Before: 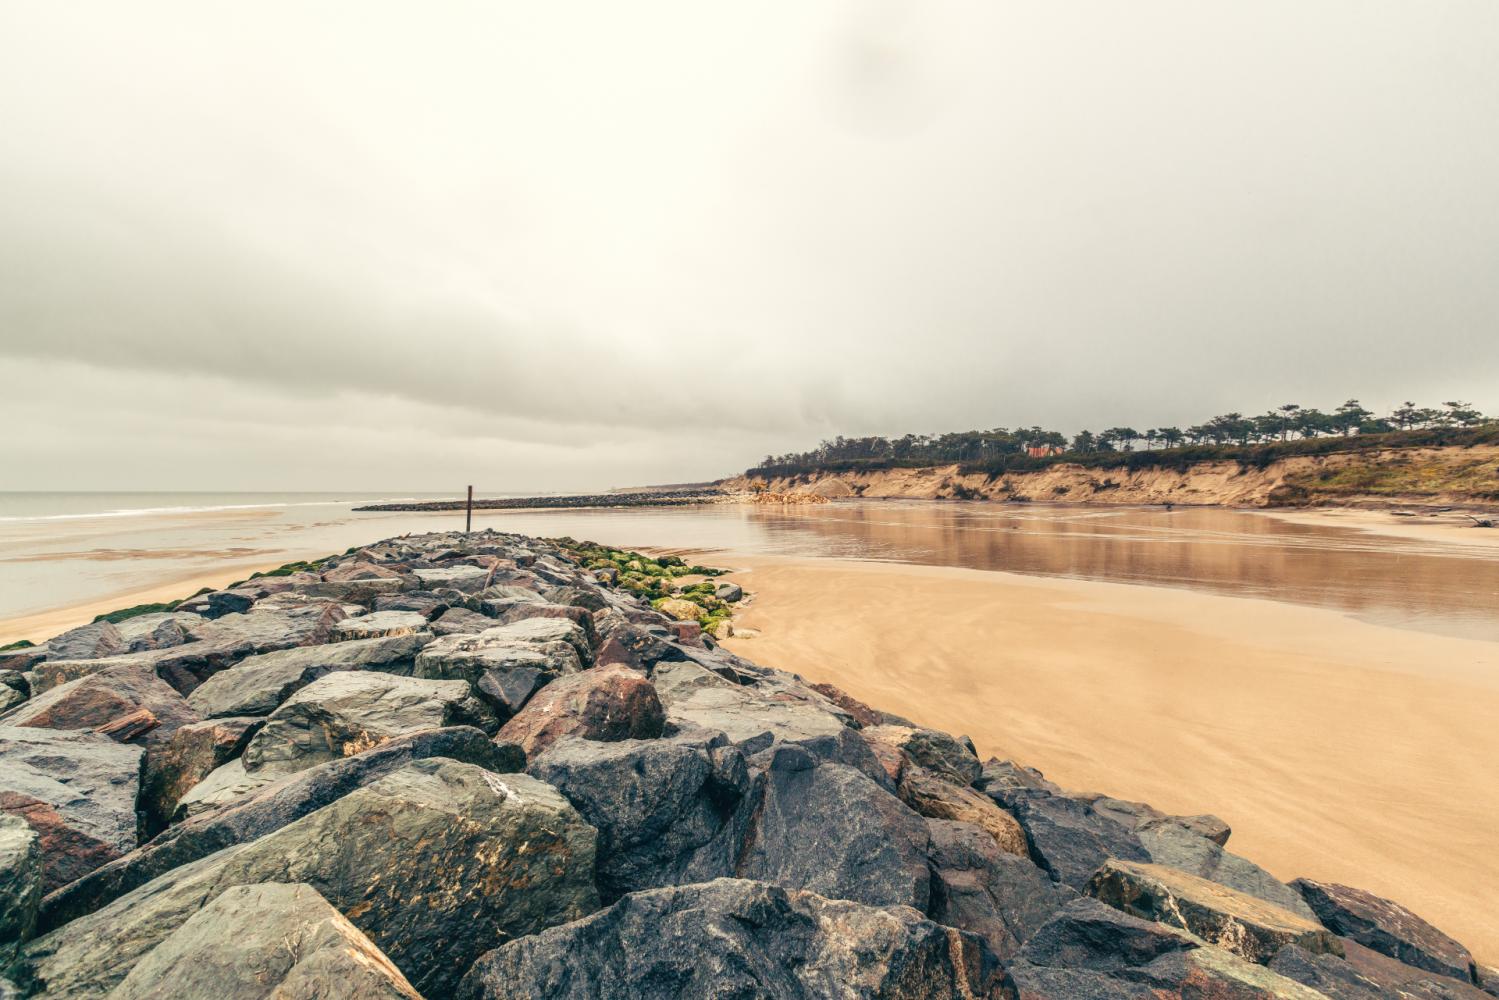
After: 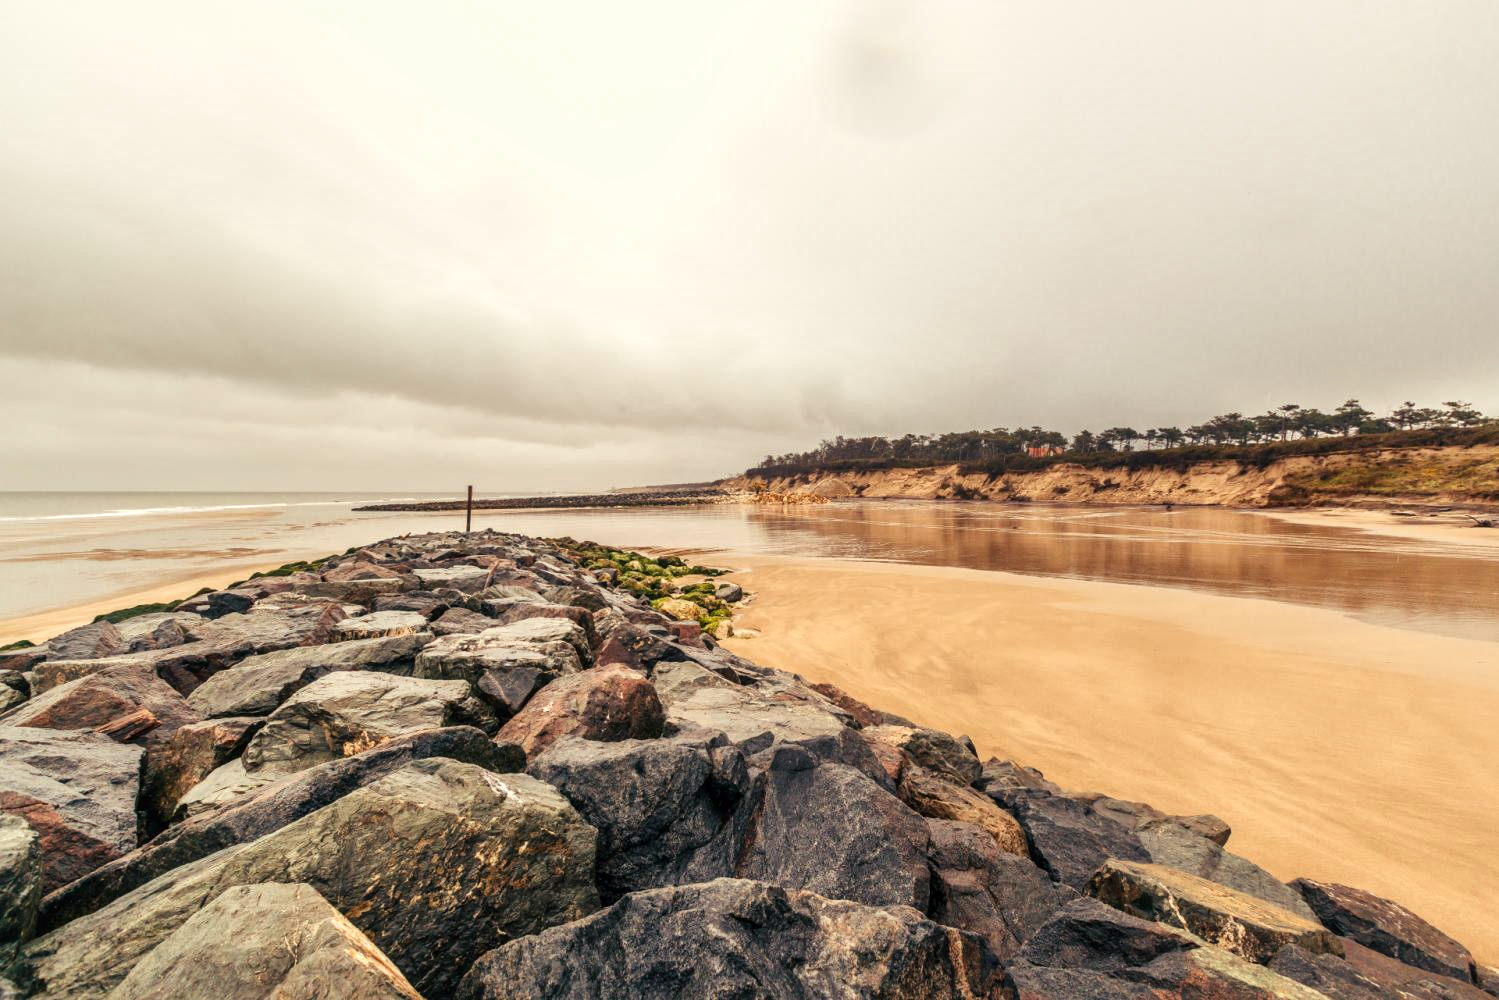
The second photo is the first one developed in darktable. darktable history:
local contrast: mode bilateral grid, contrast 20, coarseness 50, detail 132%, midtone range 0.2
rgb levels: mode RGB, independent channels, levels [[0, 0.5, 1], [0, 0.521, 1], [0, 0.536, 1]]
